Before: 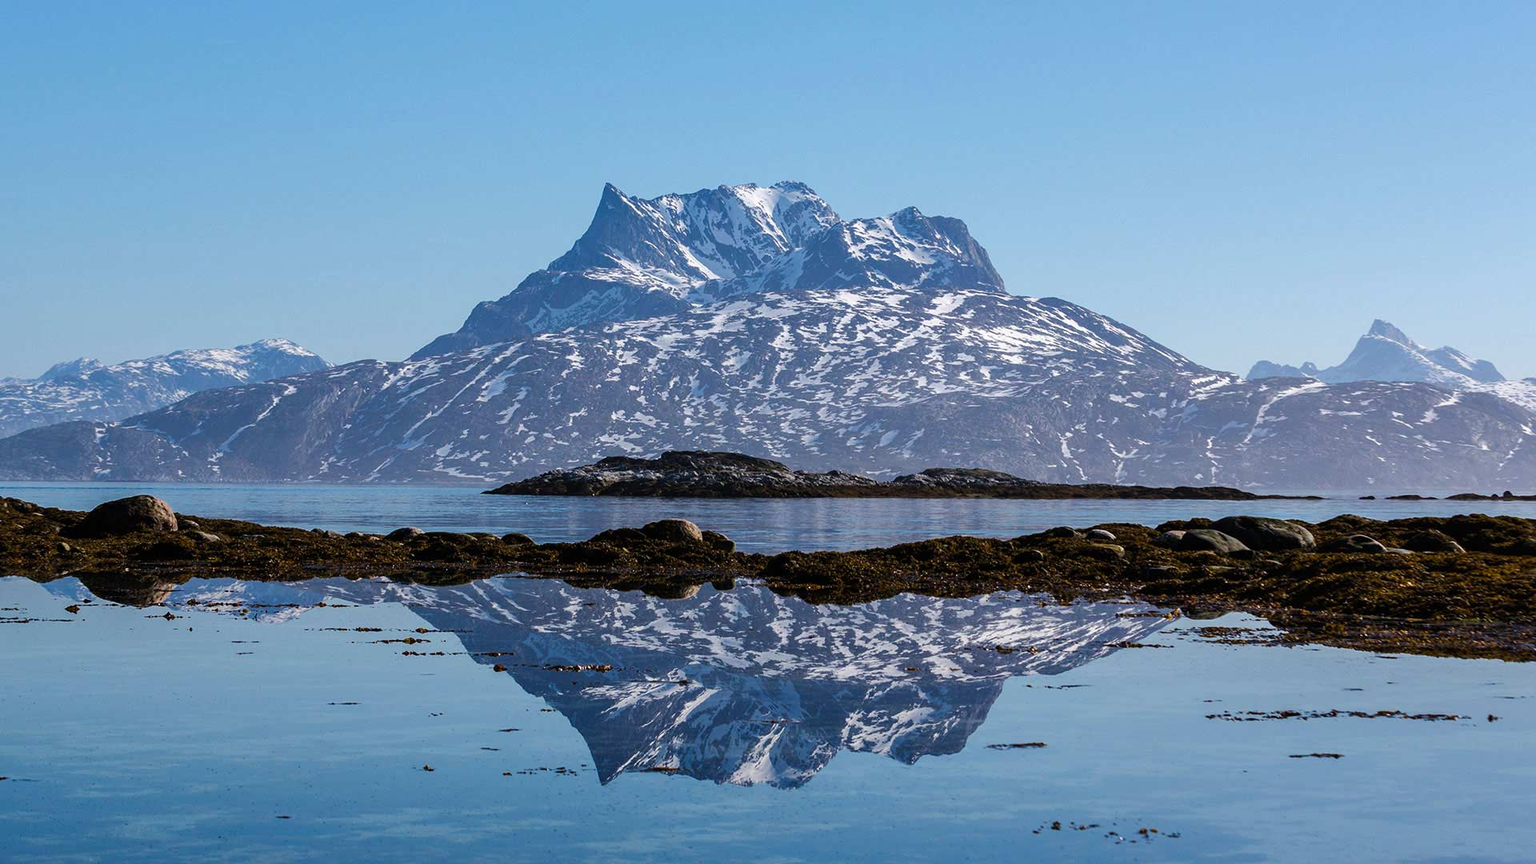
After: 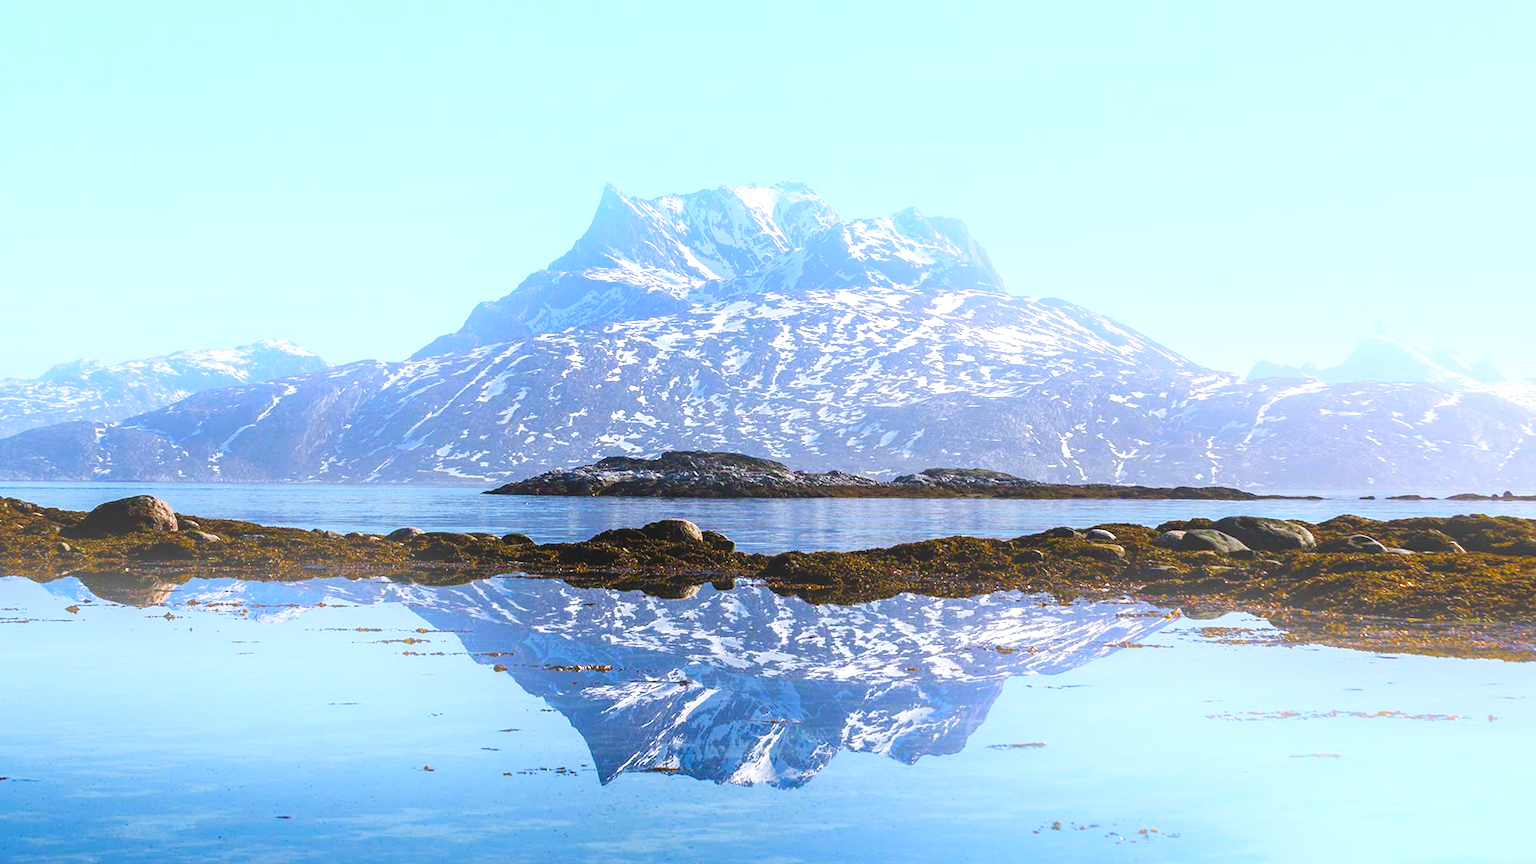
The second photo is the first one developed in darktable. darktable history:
color balance rgb: perceptual saturation grading › global saturation 20%, perceptual saturation grading › highlights -50%, perceptual saturation grading › shadows 30%, perceptual brilliance grading › global brilliance 10%, perceptual brilliance grading › shadows 15%
white balance: red 0.988, blue 1.017
bloom: on, module defaults
exposure: black level correction 0, exposure 0.5 EV, compensate exposure bias true, compensate highlight preservation false
